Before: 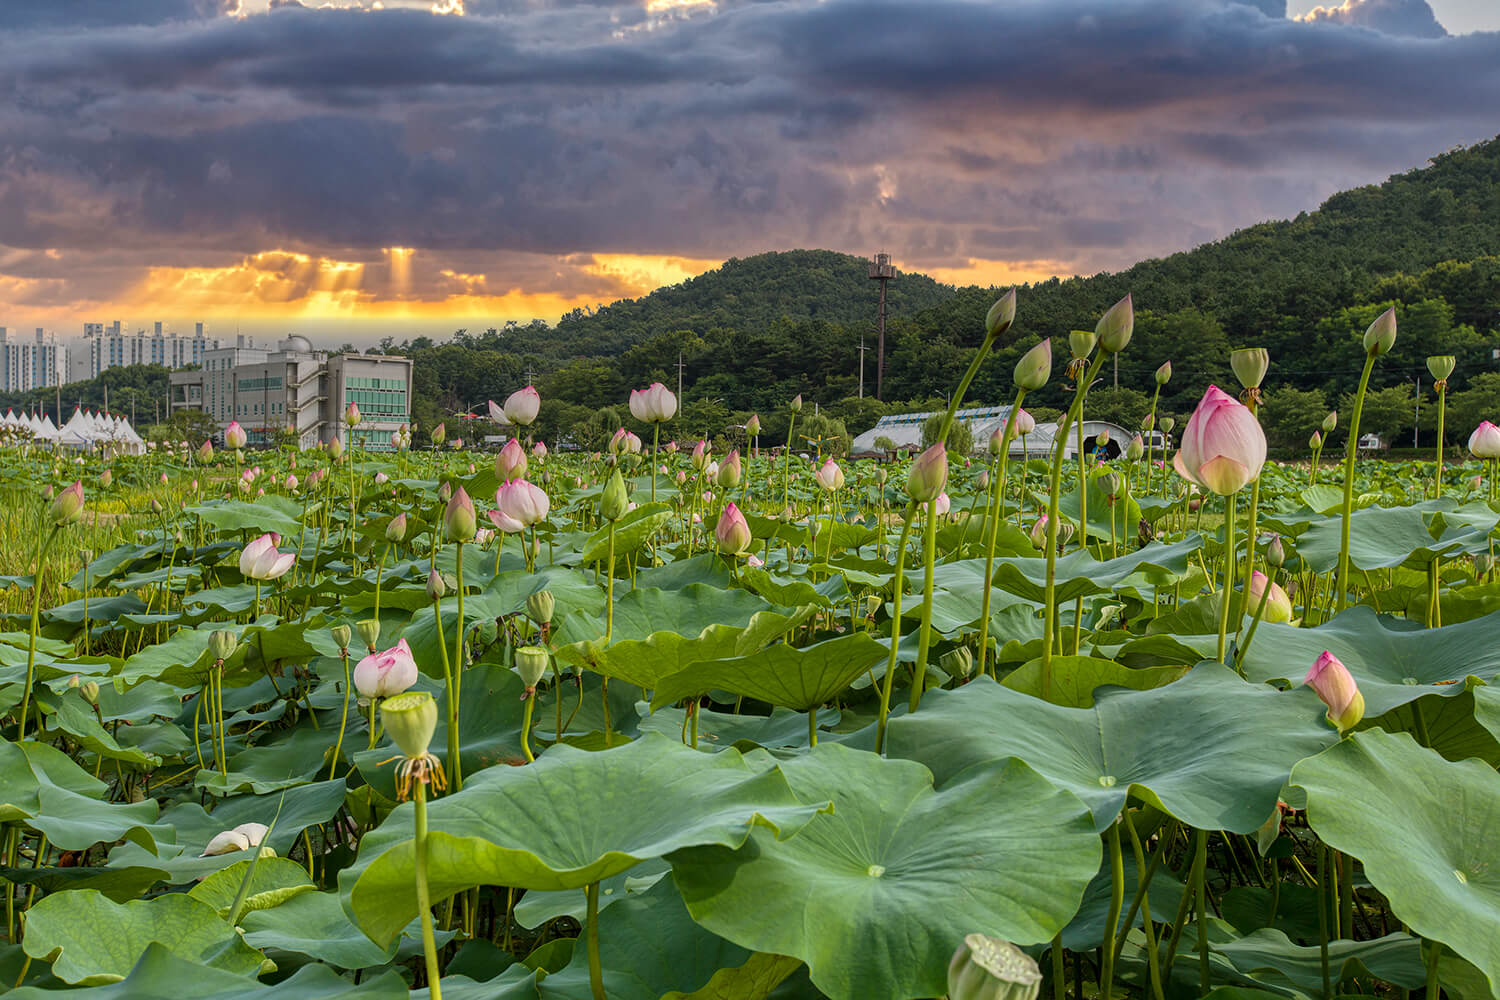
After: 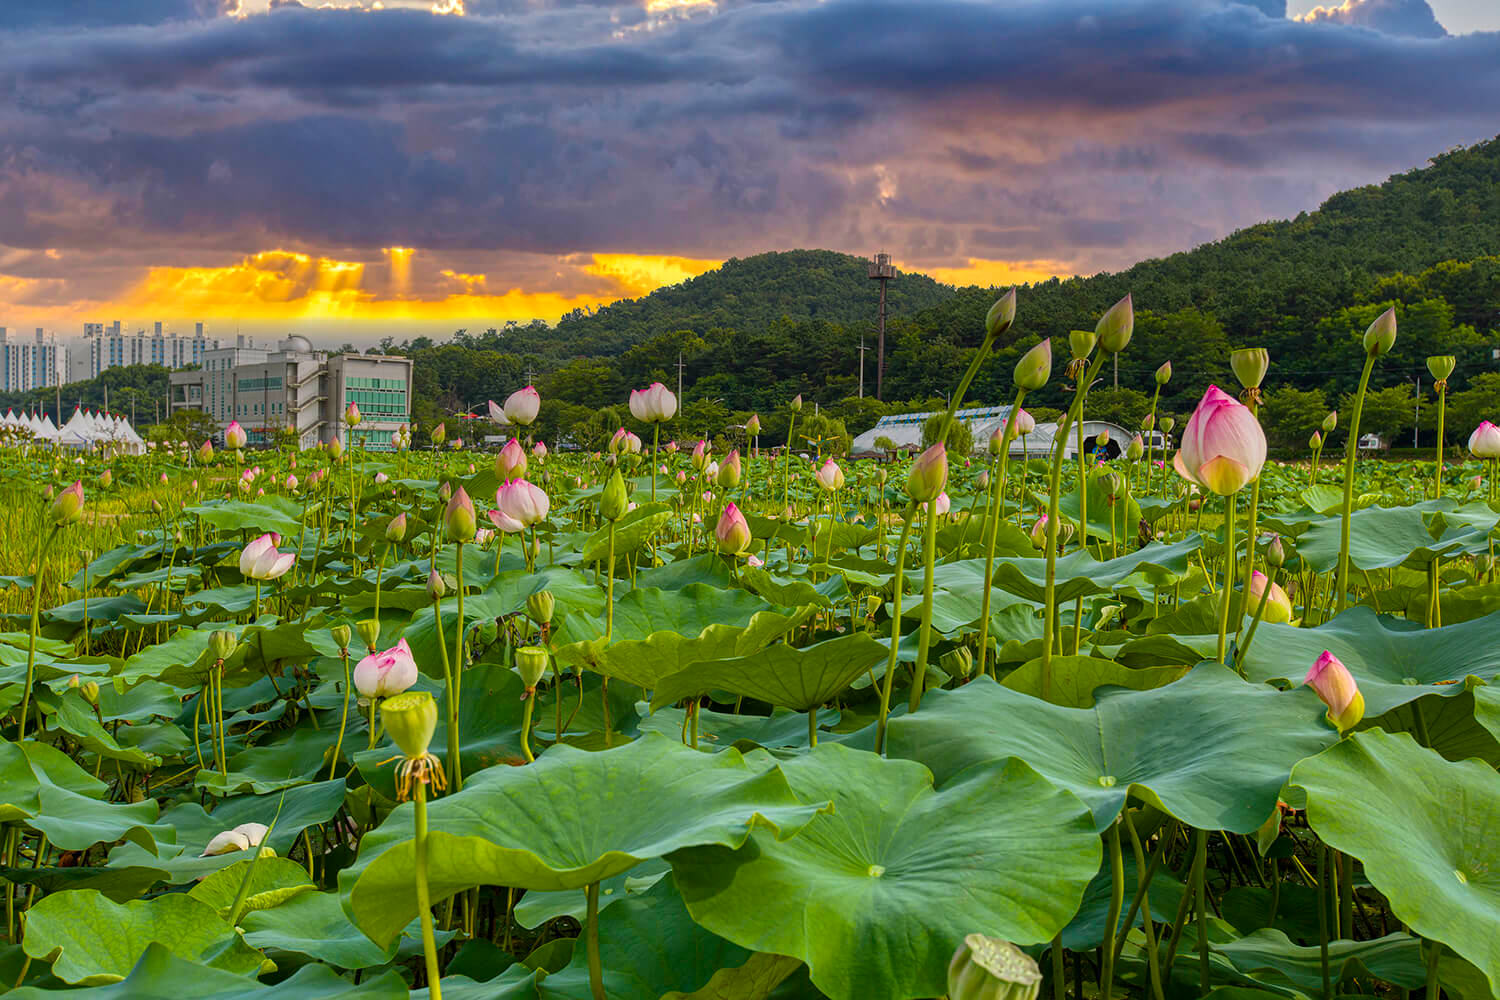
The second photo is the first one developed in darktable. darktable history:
color balance rgb: linear chroma grading › global chroma 15%, perceptual saturation grading › global saturation 30%
color zones: curves: ch0 [(0, 0.5) (0.143, 0.52) (0.286, 0.5) (0.429, 0.5) (0.571, 0.5) (0.714, 0.5) (0.857, 0.5) (1, 0.5)]; ch1 [(0, 0.489) (0.155, 0.45) (0.286, 0.466) (0.429, 0.5) (0.571, 0.5) (0.714, 0.5) (0.857, 0.5) (1, 0.489)]
